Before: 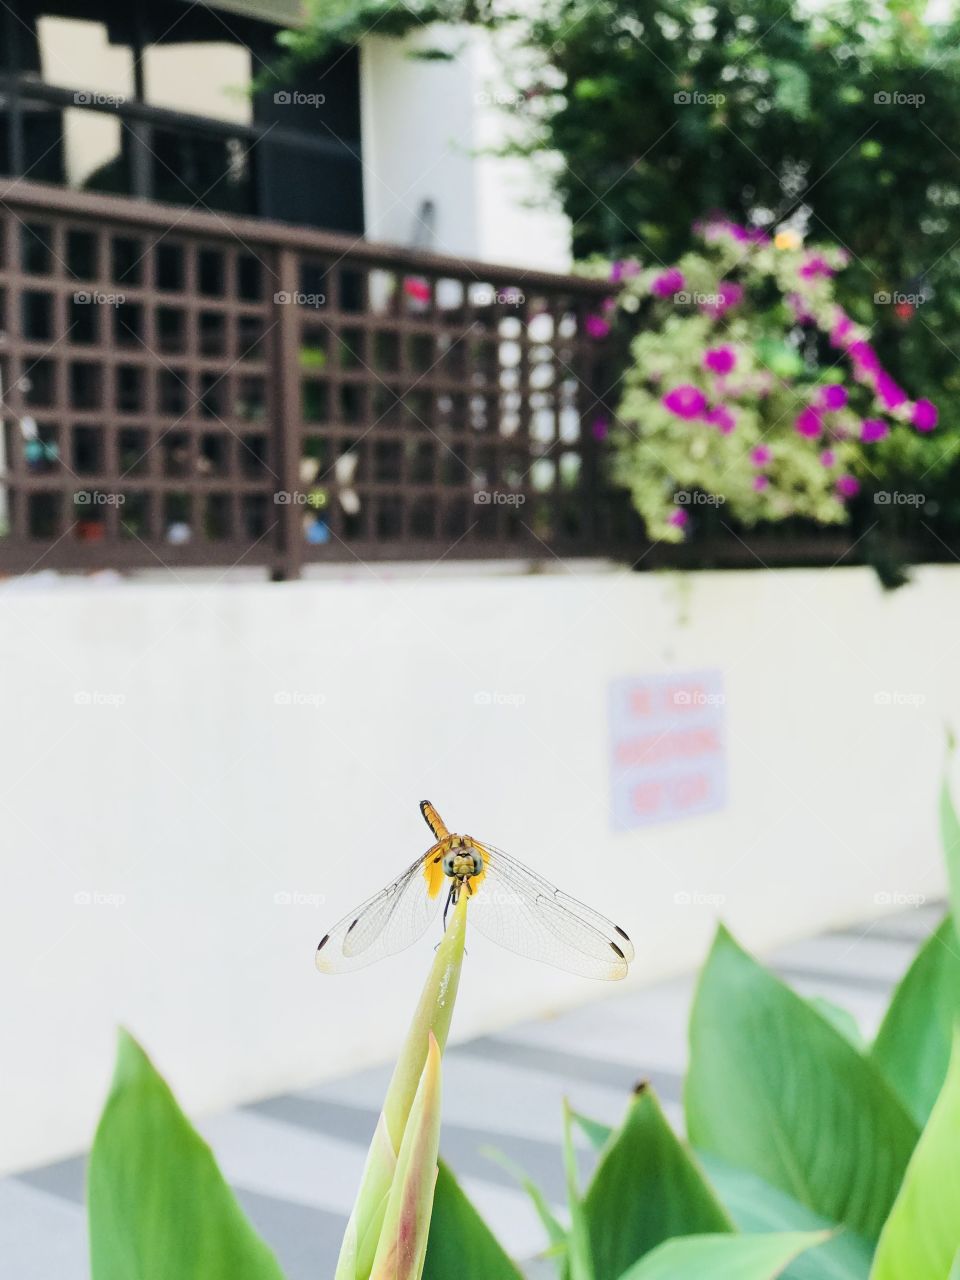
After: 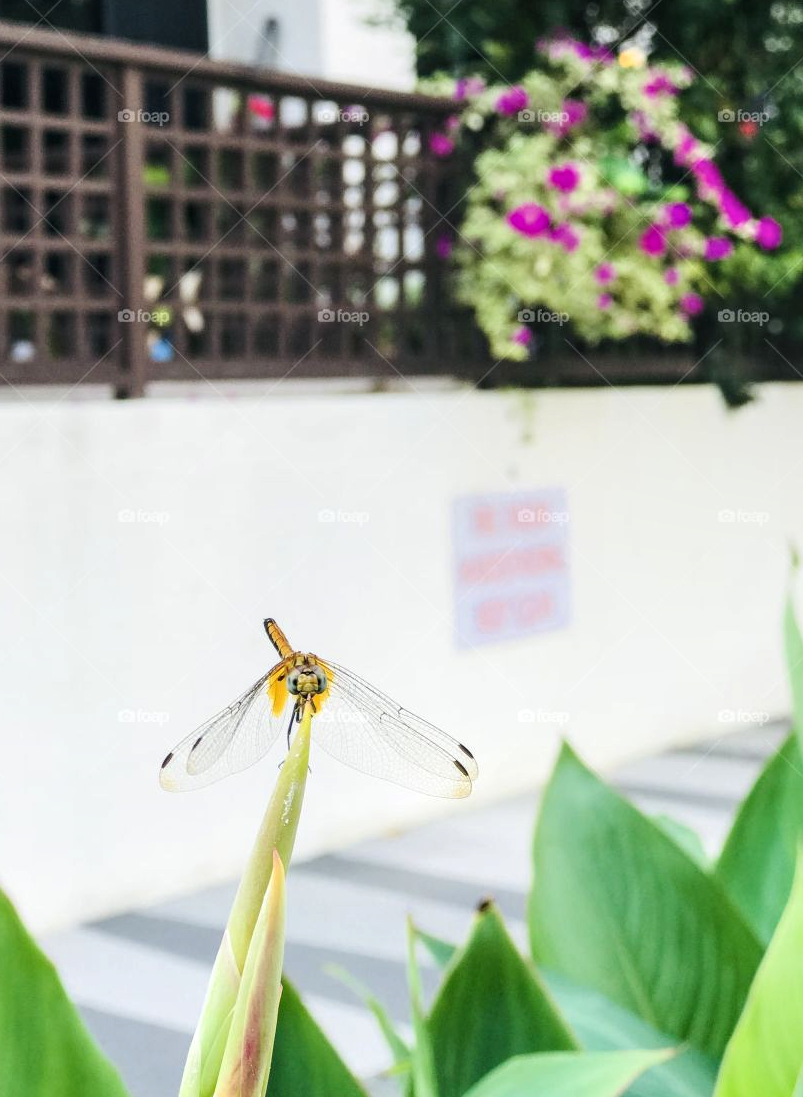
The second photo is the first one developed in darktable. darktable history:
crop: left 16.315%, top 14.246%
levels: levels [0, 0.48, 0.961]
local contrast: on, module defaults
